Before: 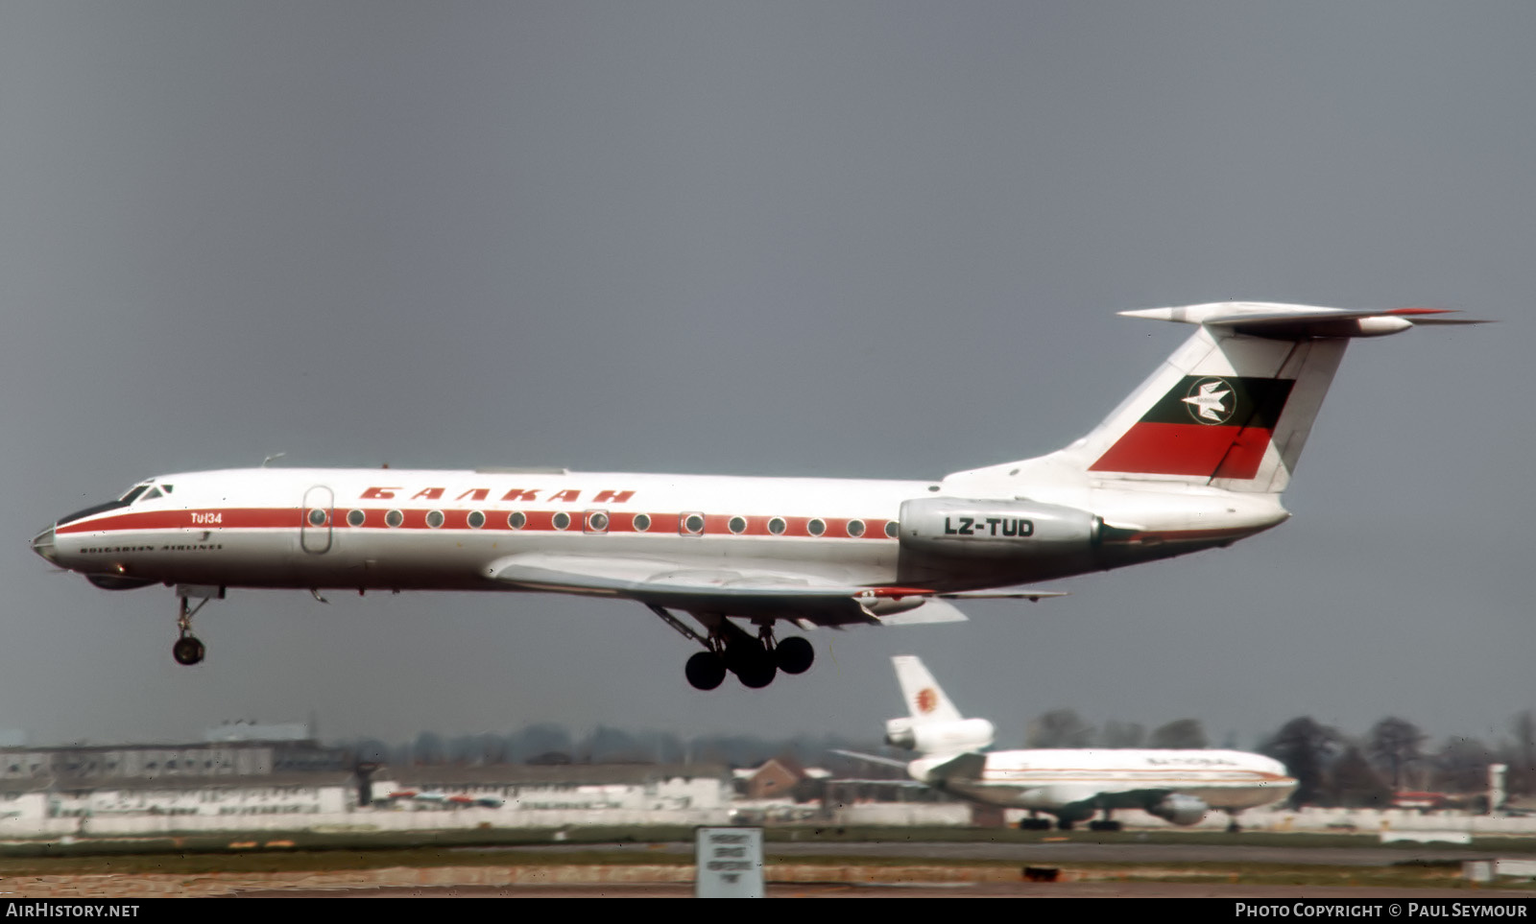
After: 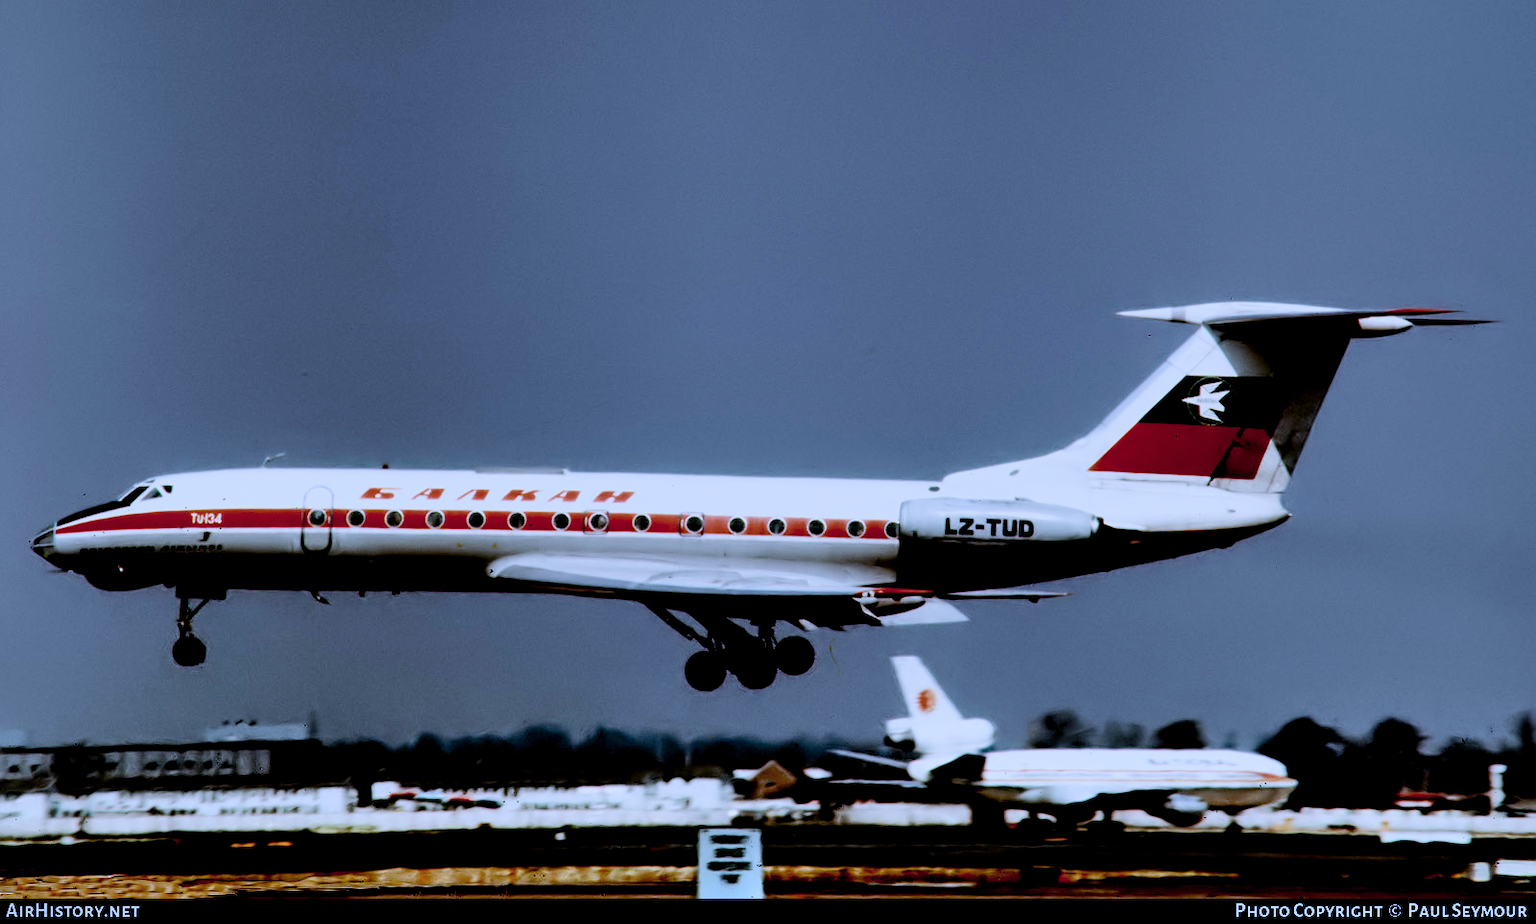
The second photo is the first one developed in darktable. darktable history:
exposure: black level correction 0.099, exposure -0.091 EV, compensate highlight preservation false
color calibration: illuminant as shot in camera, adaptation linear Bradford (ICC v4), x 0.408, y 0.404, temperature 3606.7 K, gamut compression 3
shadows and highlights: low approximation 0.01, soften with gaussian
filmic rgb: middle gray luminance 9.74%, black relative exposure -8.64 EV, white relative exposure 3.28 EV, target black luminance 0%, hardness 5.2, latitude 44.54%, contrast 1.306, highlights saturation mix 5.46%, shadows ↔ highlights balance 24.95%
